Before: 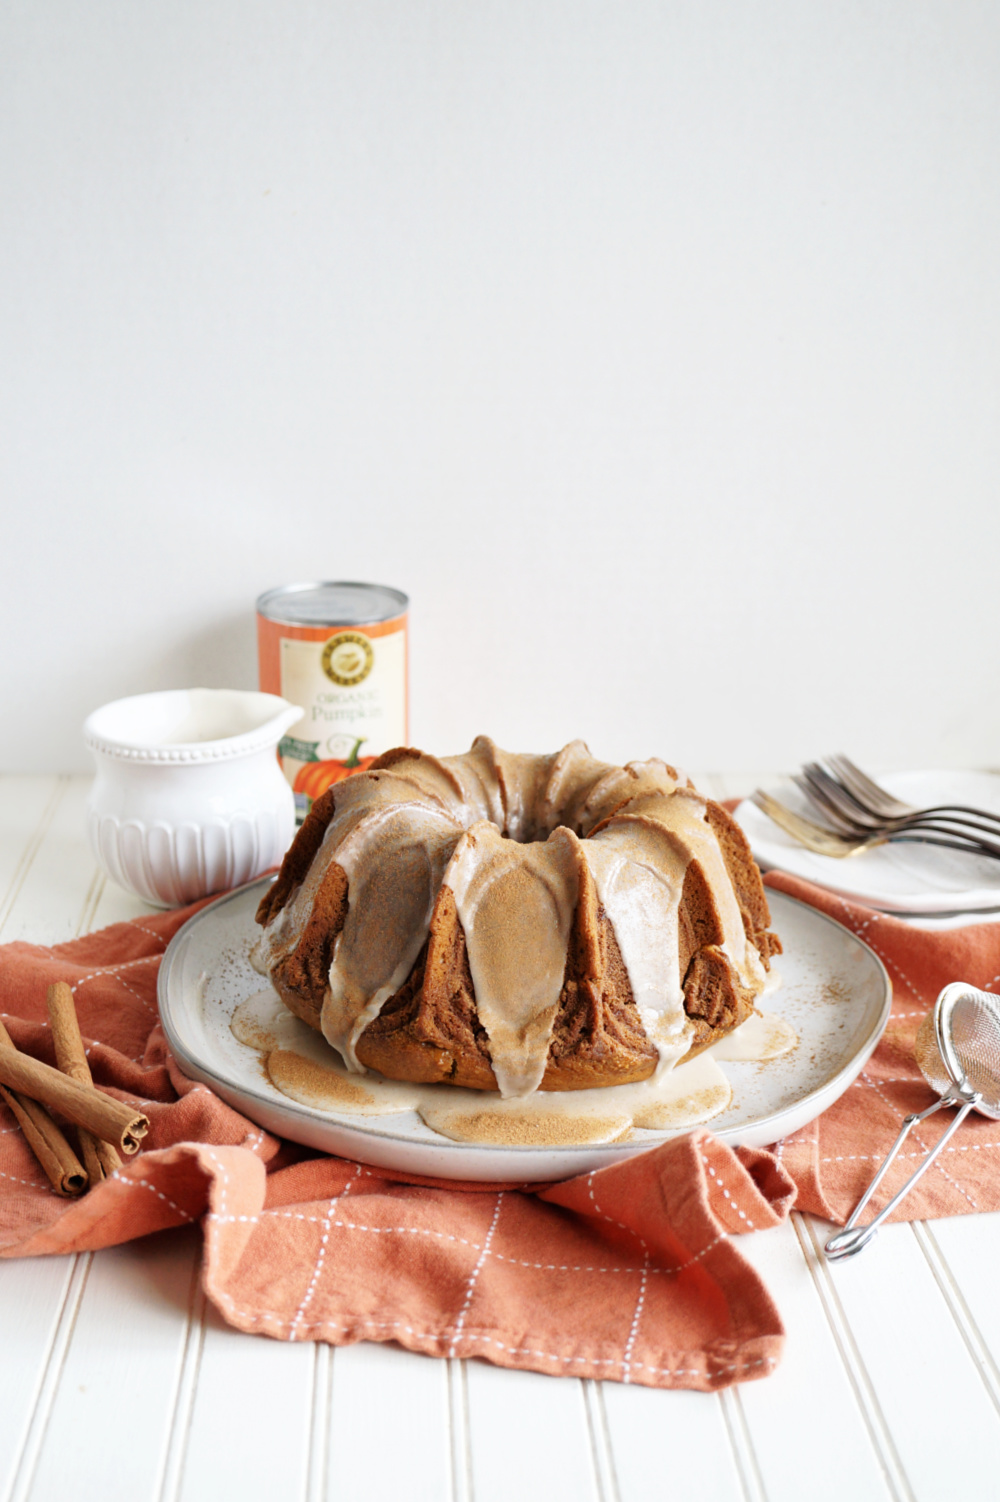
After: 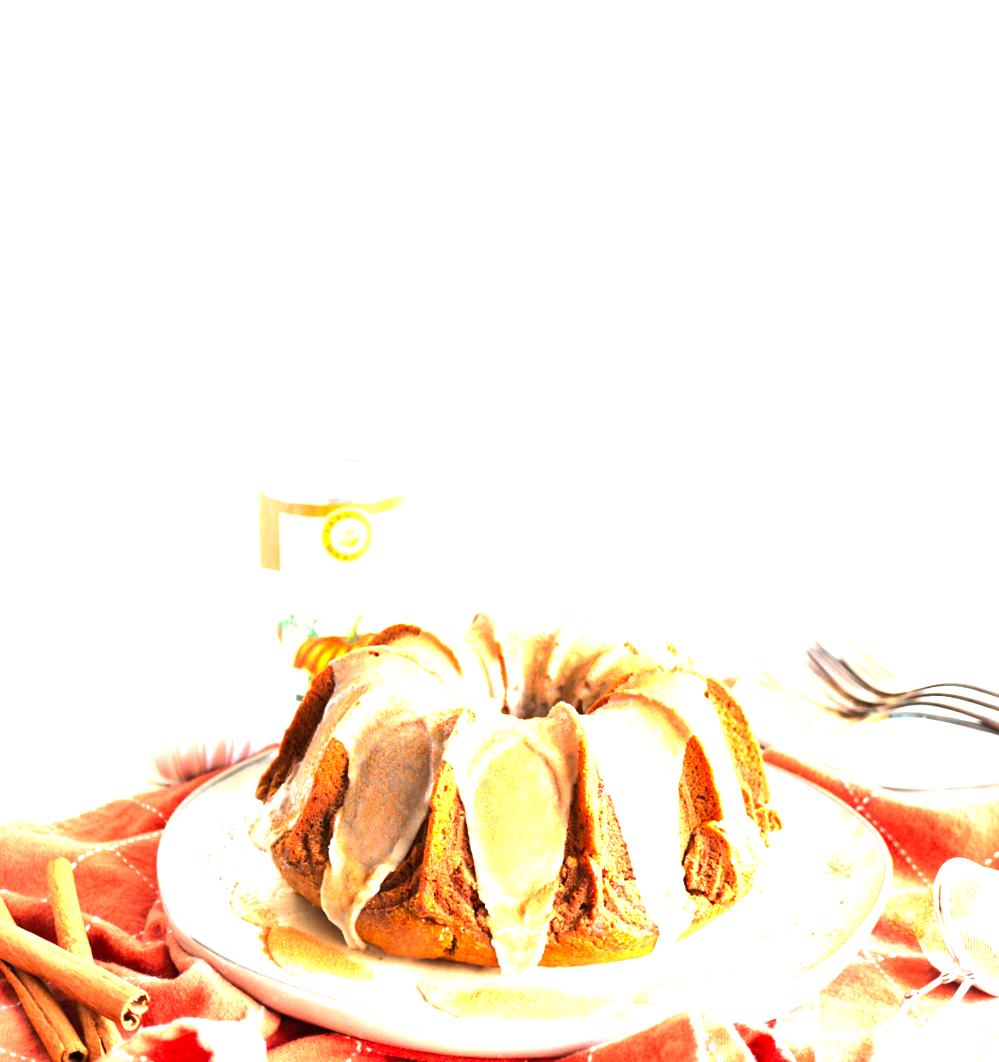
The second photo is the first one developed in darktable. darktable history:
contrast brightness saturation: contrast 0.09, saturation 0.28
tone equalizer: on, module defaults
crop and rotate: top 8.293%, bottom 20.996%
exposure: exposure 2.207 EV, compensate highlight preservation false
